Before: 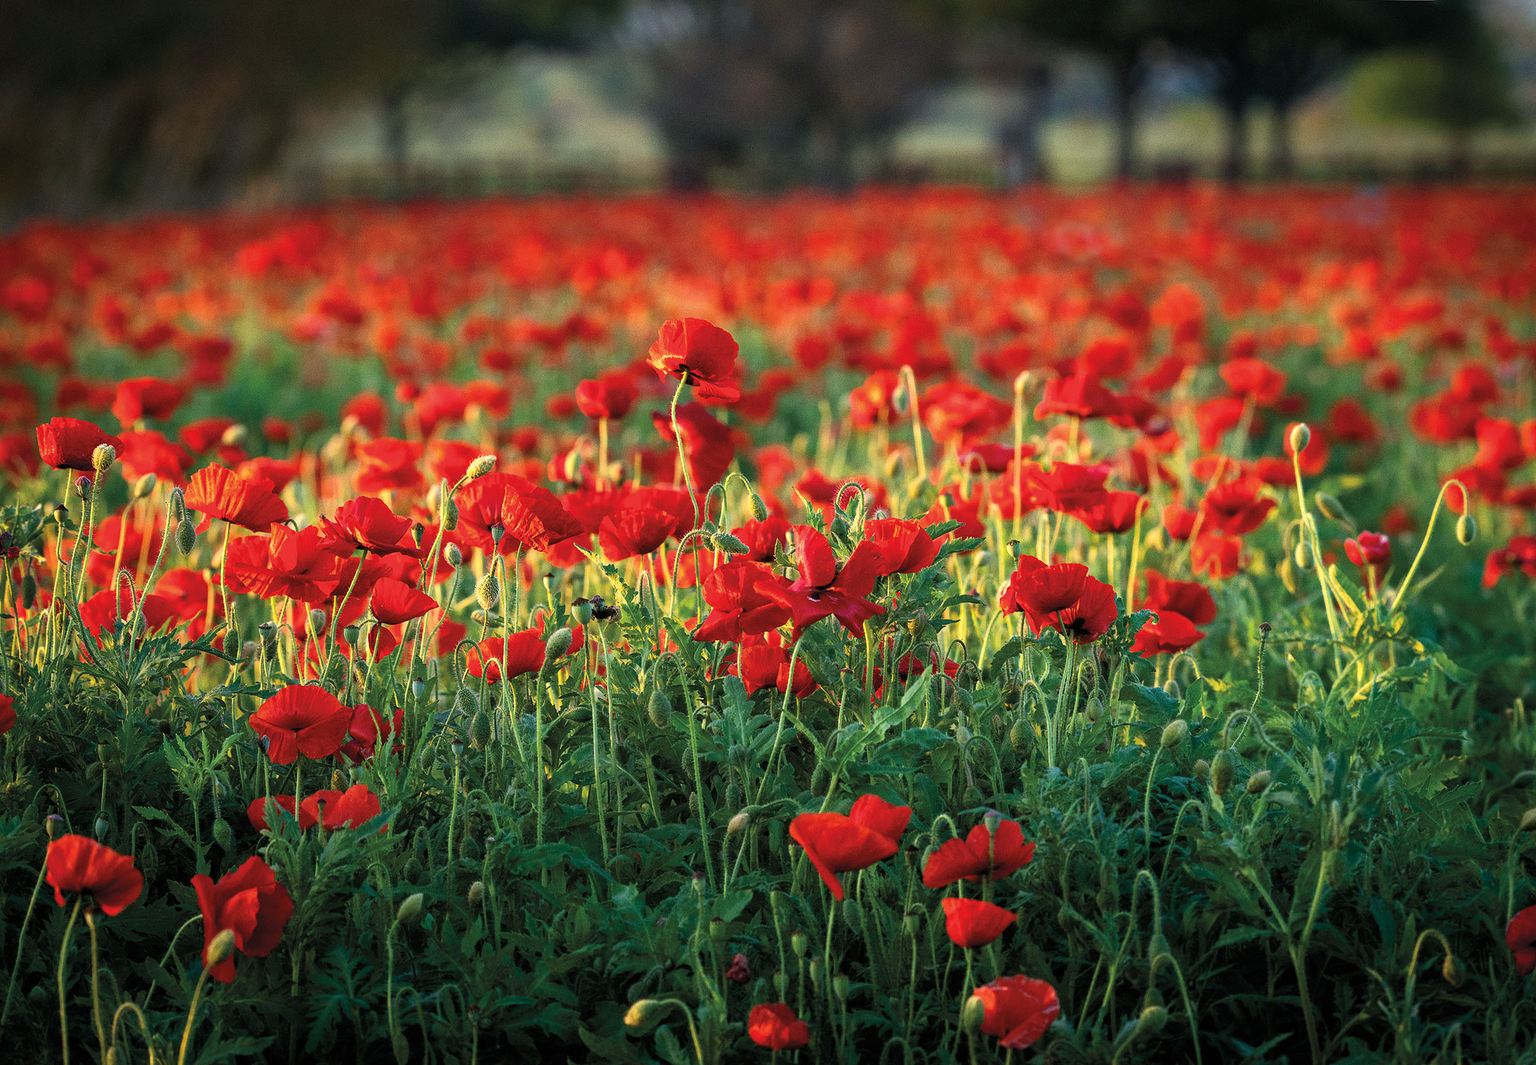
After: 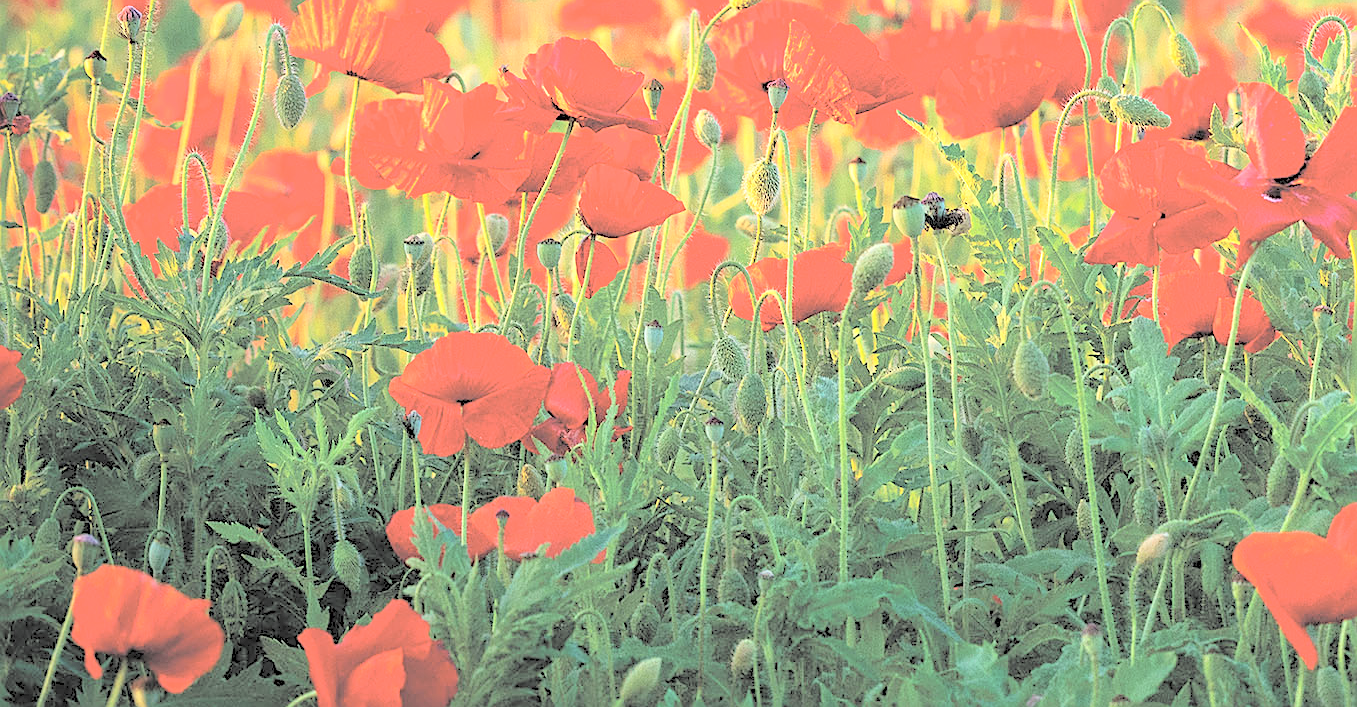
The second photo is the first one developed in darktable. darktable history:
contrast brightness saturation: brightness 0.993
sharpen: on, module defaults
crop: top 44.401%, right 43.45%, bottom 13.071%
